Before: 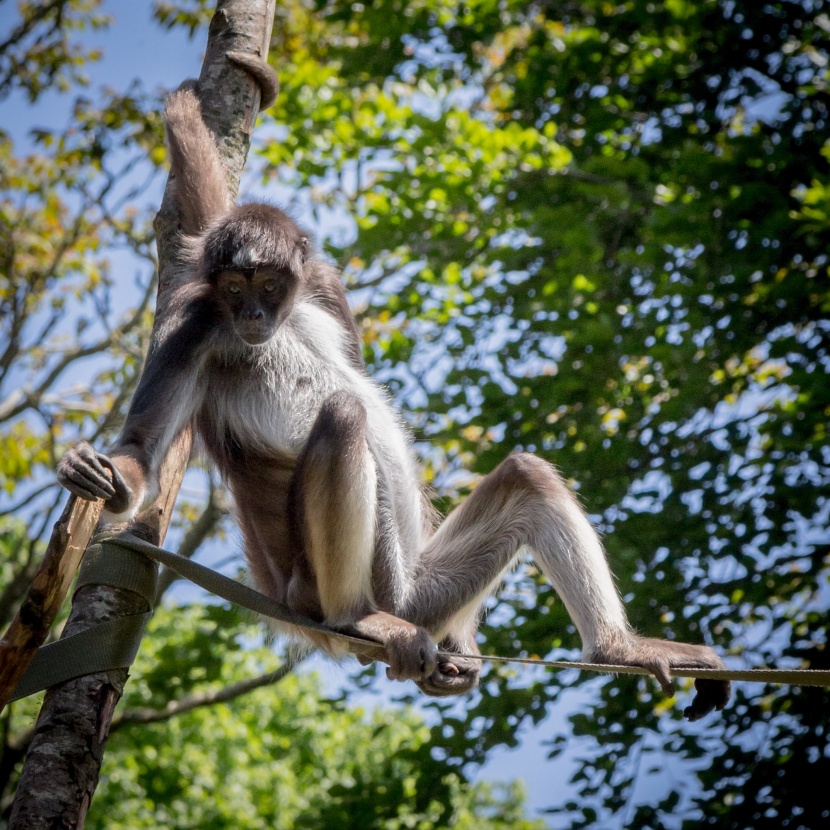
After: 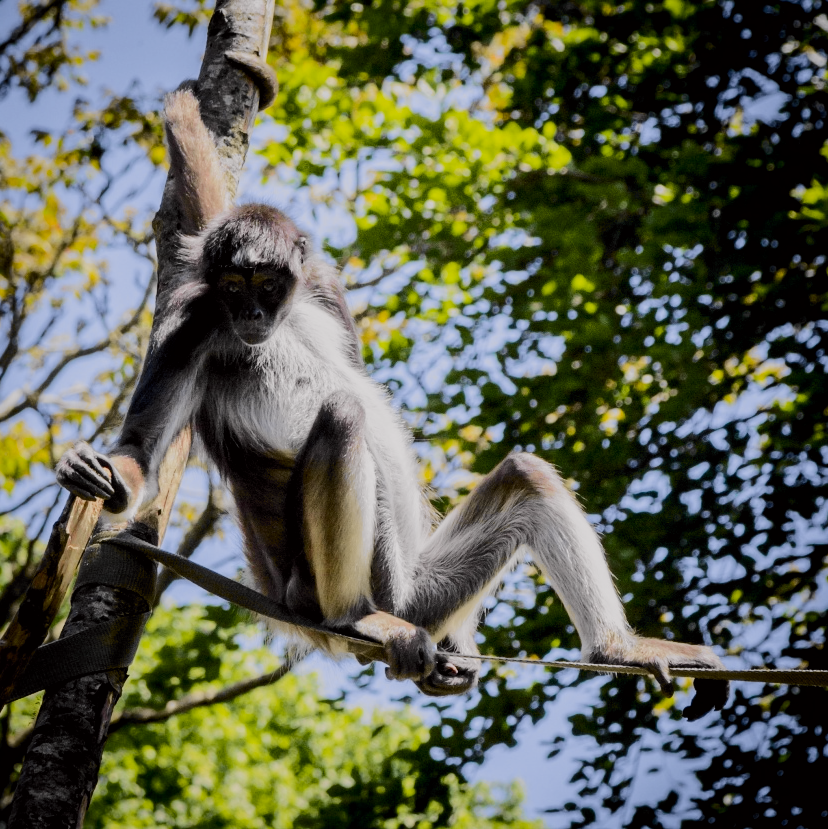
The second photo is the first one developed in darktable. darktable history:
crop: left 0.171%
filmic rgb: black relative exposure -7.34 EV, white relative exposure 5.1 EV, hardness 3.19
tone curve: curves: ch0 [(0.017, 0) (0.107, 0.071) (0.295, 0.264) (0.447, 0.507) (0.54, 0.618) (0.733, 0.791) (0.879, 0.898) (1, 0.97)]; ch1 [(0, 0) (0.393, 0.415) (0.447, 0.448) (0.485, 0.497) (0.523, 0.515) (0.544, 0.55) (0.59, 0.609) (0.686, 0.686) (1, 1)]; ch2 [(0, 0) (0.369, 0.388) (0.449, 0.431) (0.499, 0.5) (0.521, 0.505) (0.53, 0.538) (0.579, 0.601) (0.669, 0.733) (1, 1)], color space Lab, independent channels, preserve colors none
